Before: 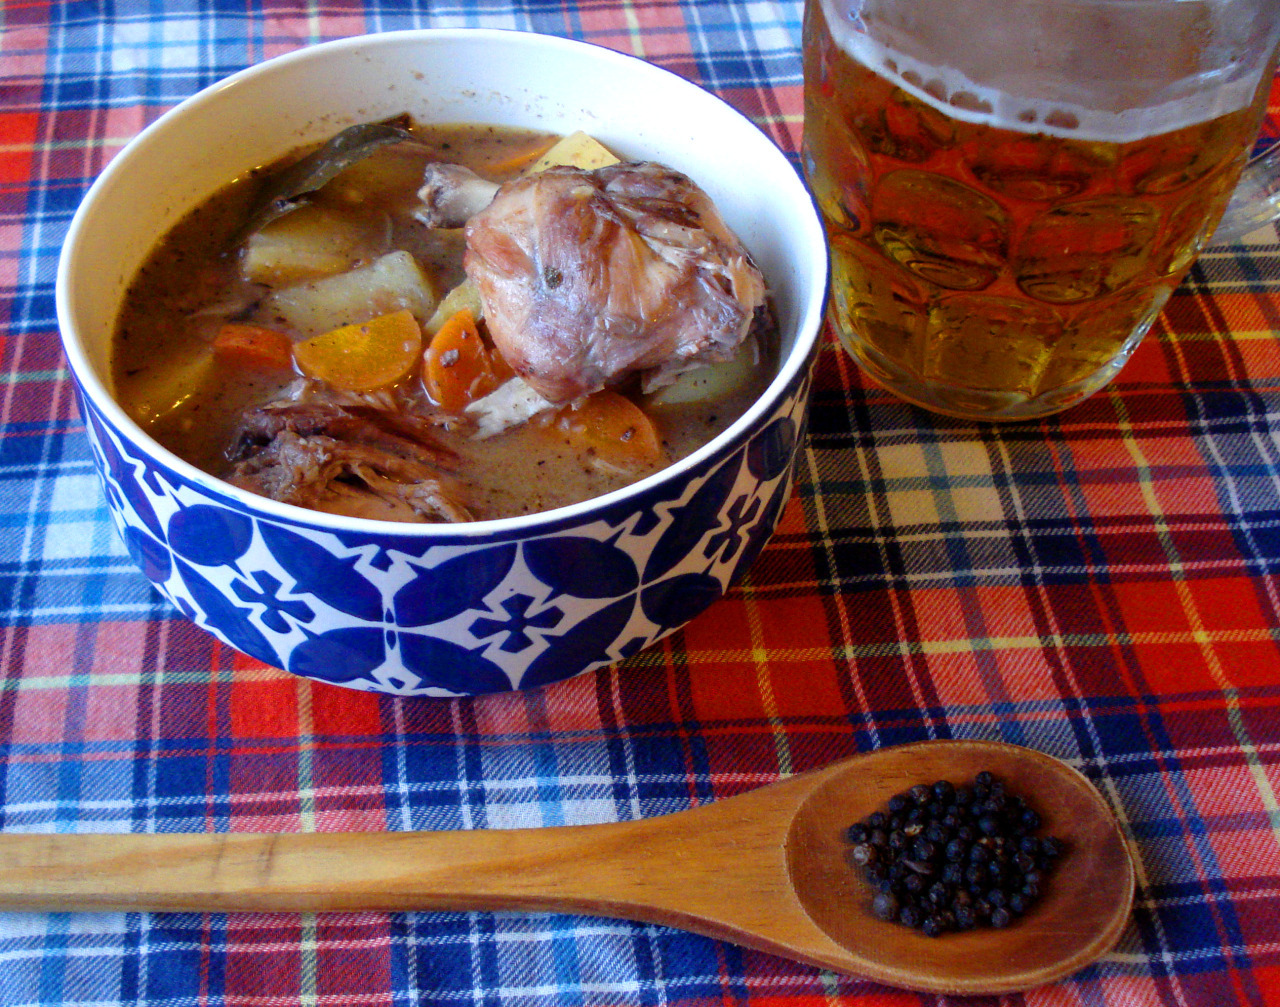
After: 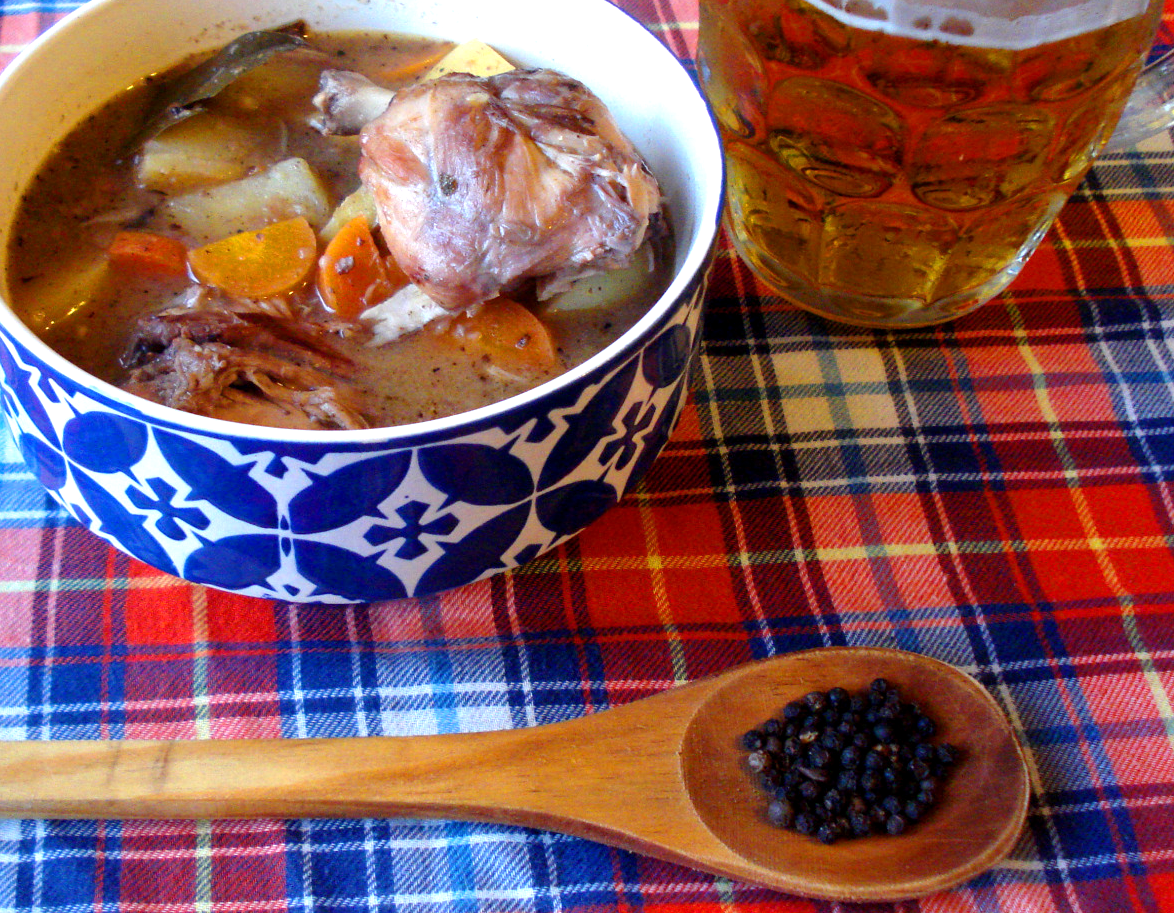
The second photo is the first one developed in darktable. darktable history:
crop and rotate: left 8.217%, top 9.282%
exposure: black level correction 0.001, exposure 0.5 EV, compensate highlight preservation false
